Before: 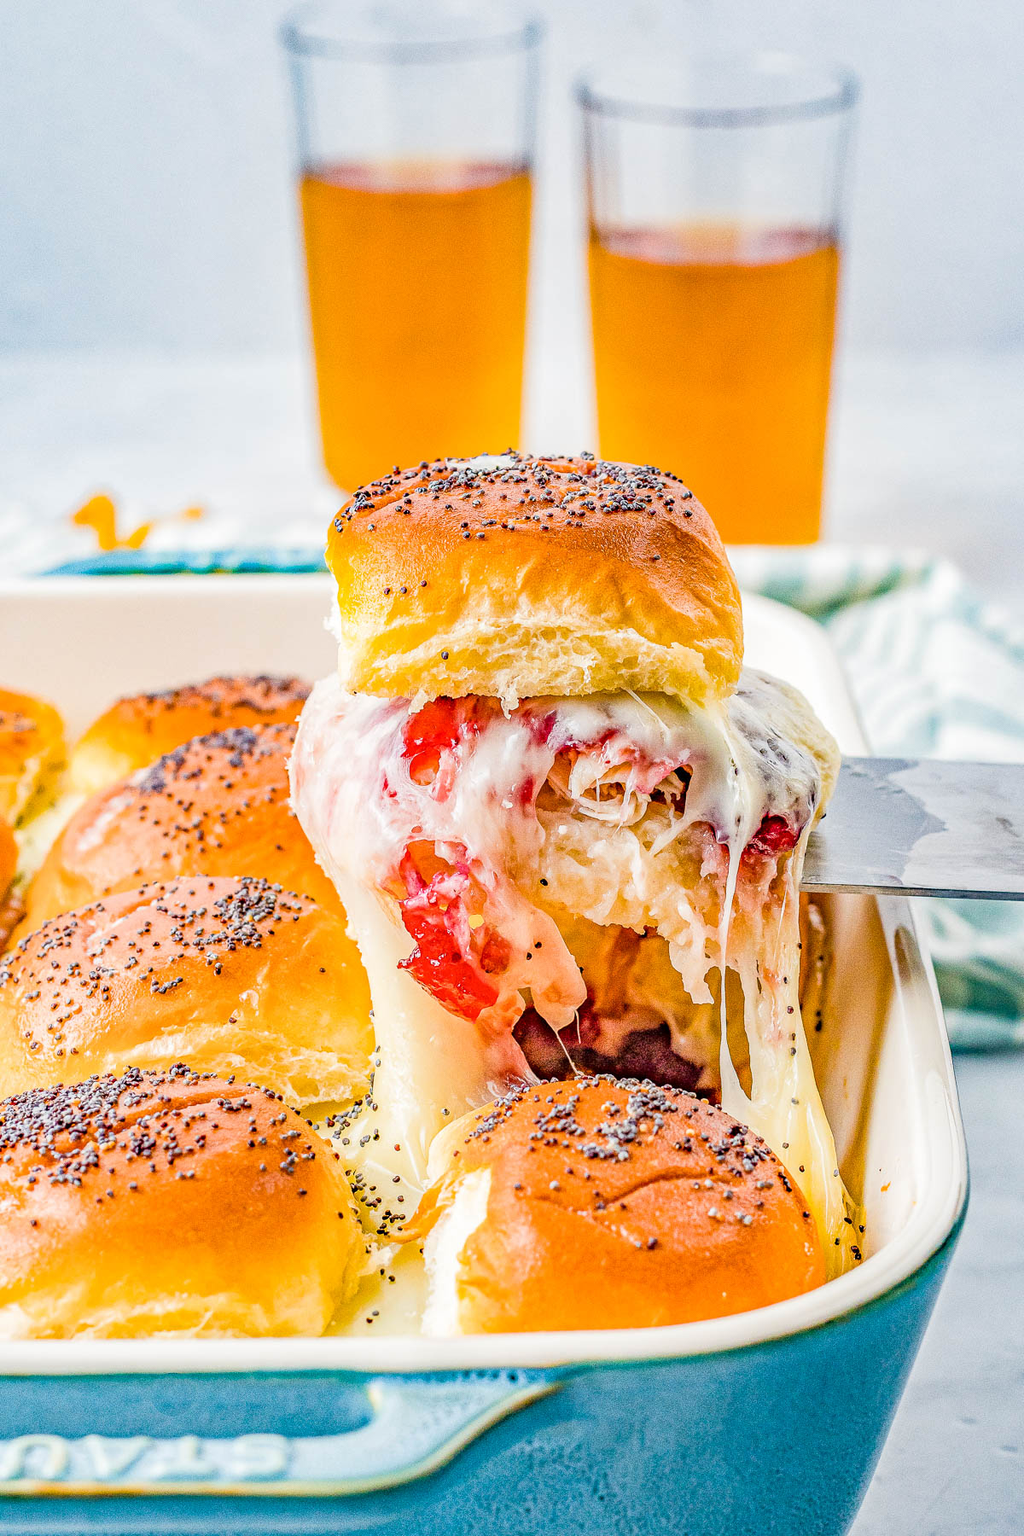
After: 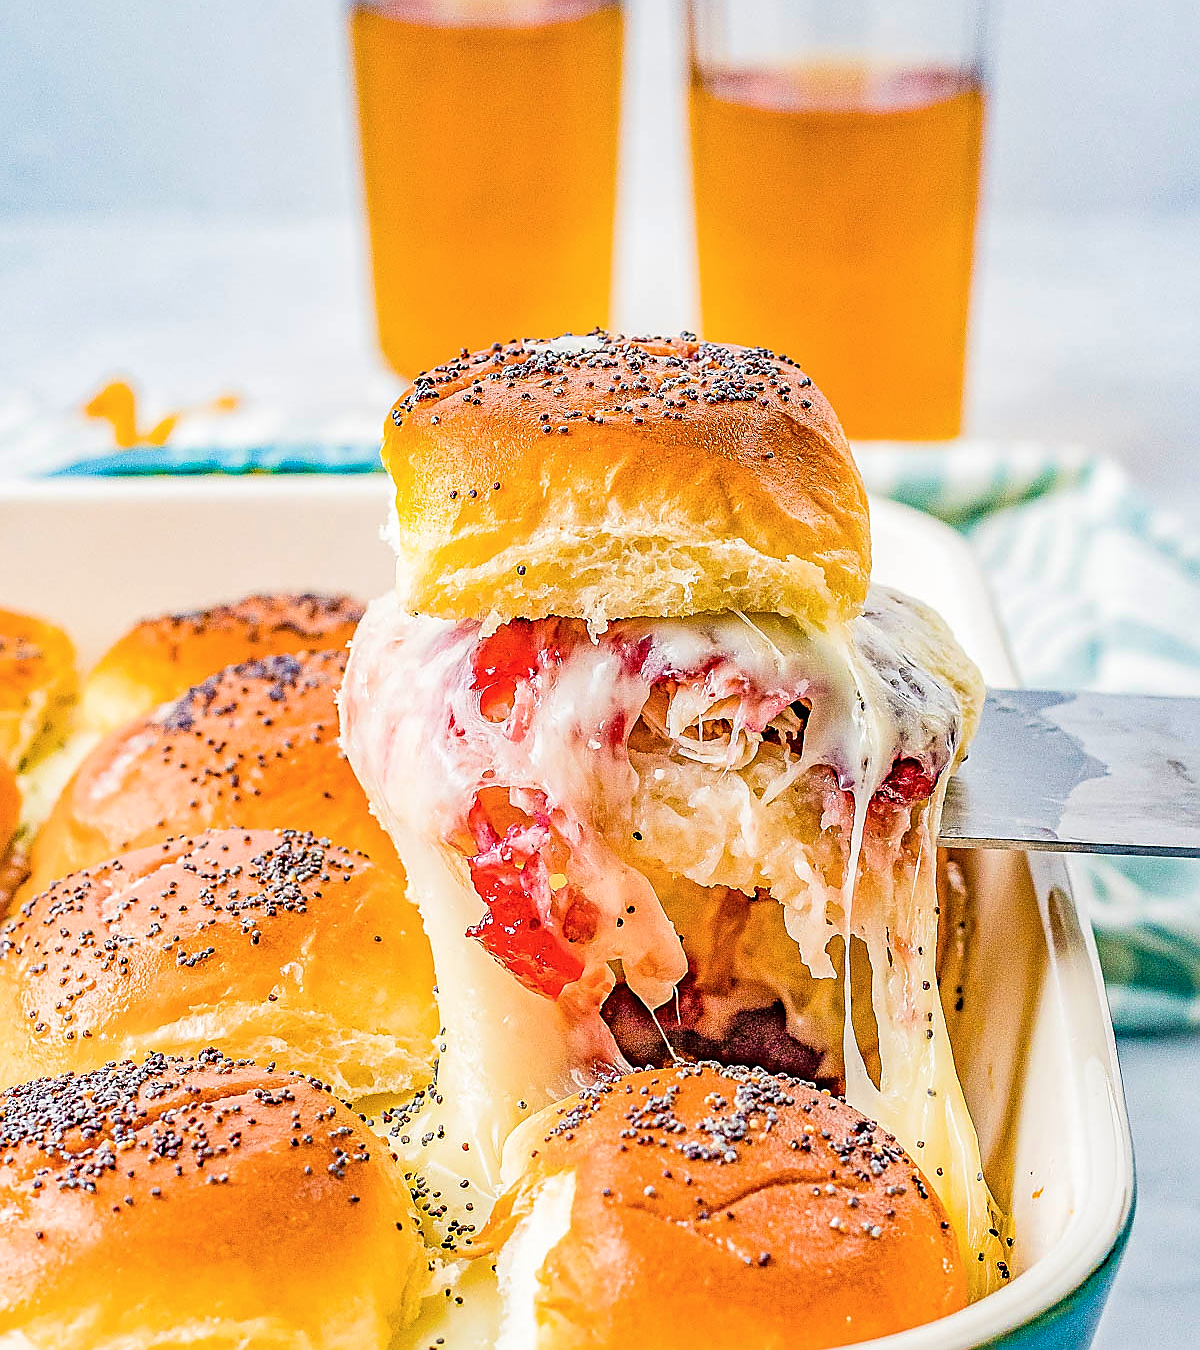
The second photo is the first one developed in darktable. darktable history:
velvia: on, module defaults
crop: top 11.038%, bottom 13.962%
white balance: red 1, blue 1
color balance rgb: on, module defaults
sharpen: radius 1.4, amount 1.25, threshold 0.7
